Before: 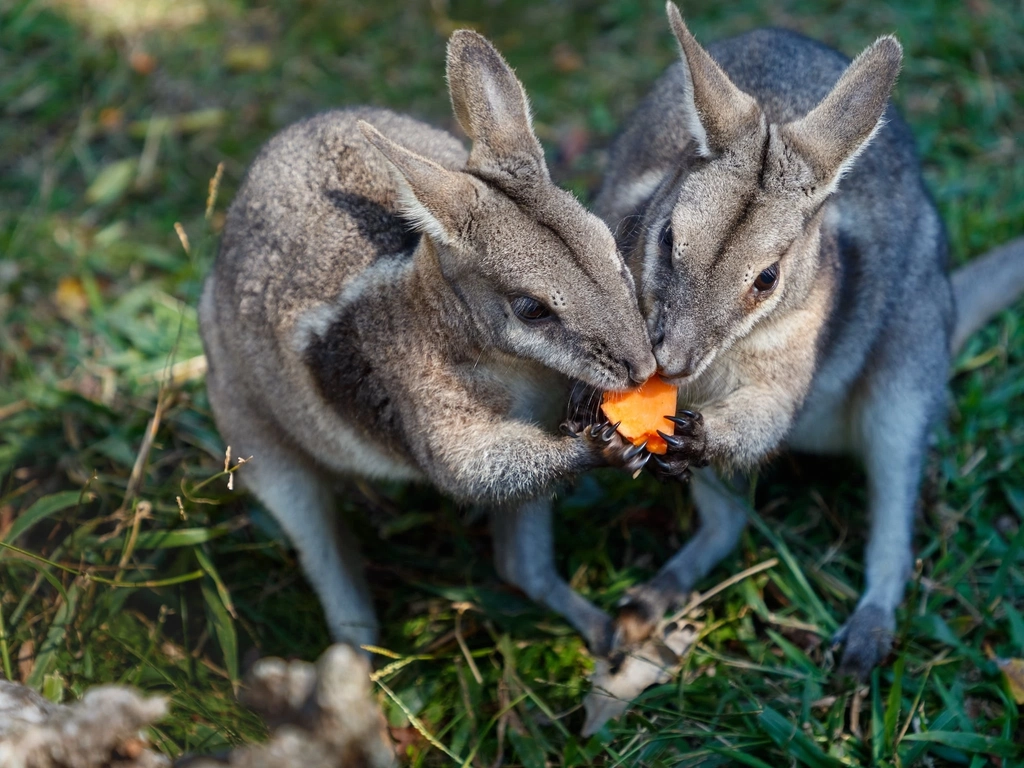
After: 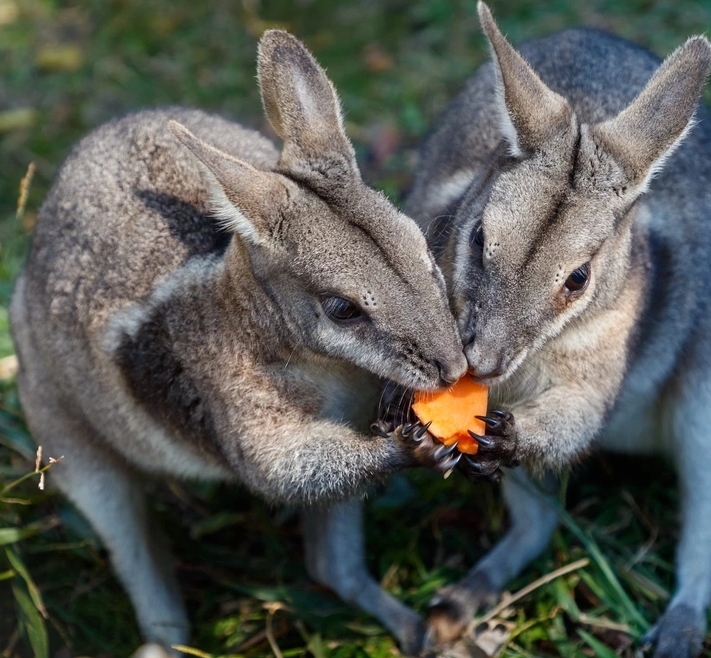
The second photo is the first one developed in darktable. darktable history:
crop: left 18.488%, right 12.076%, bottom 14.222%
